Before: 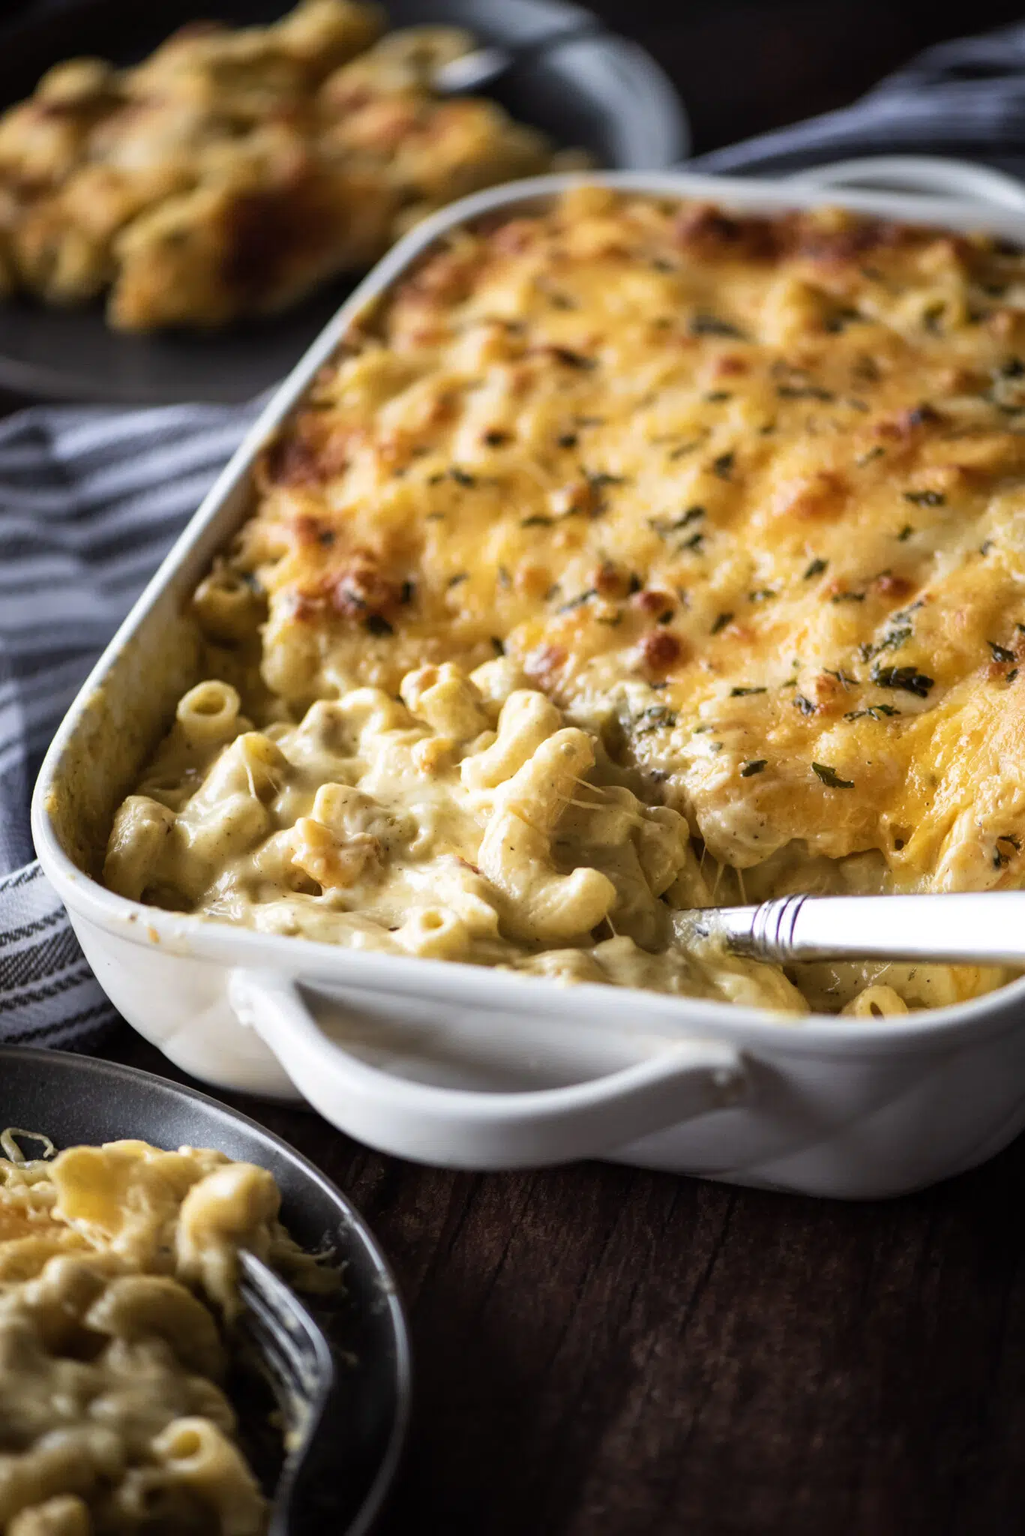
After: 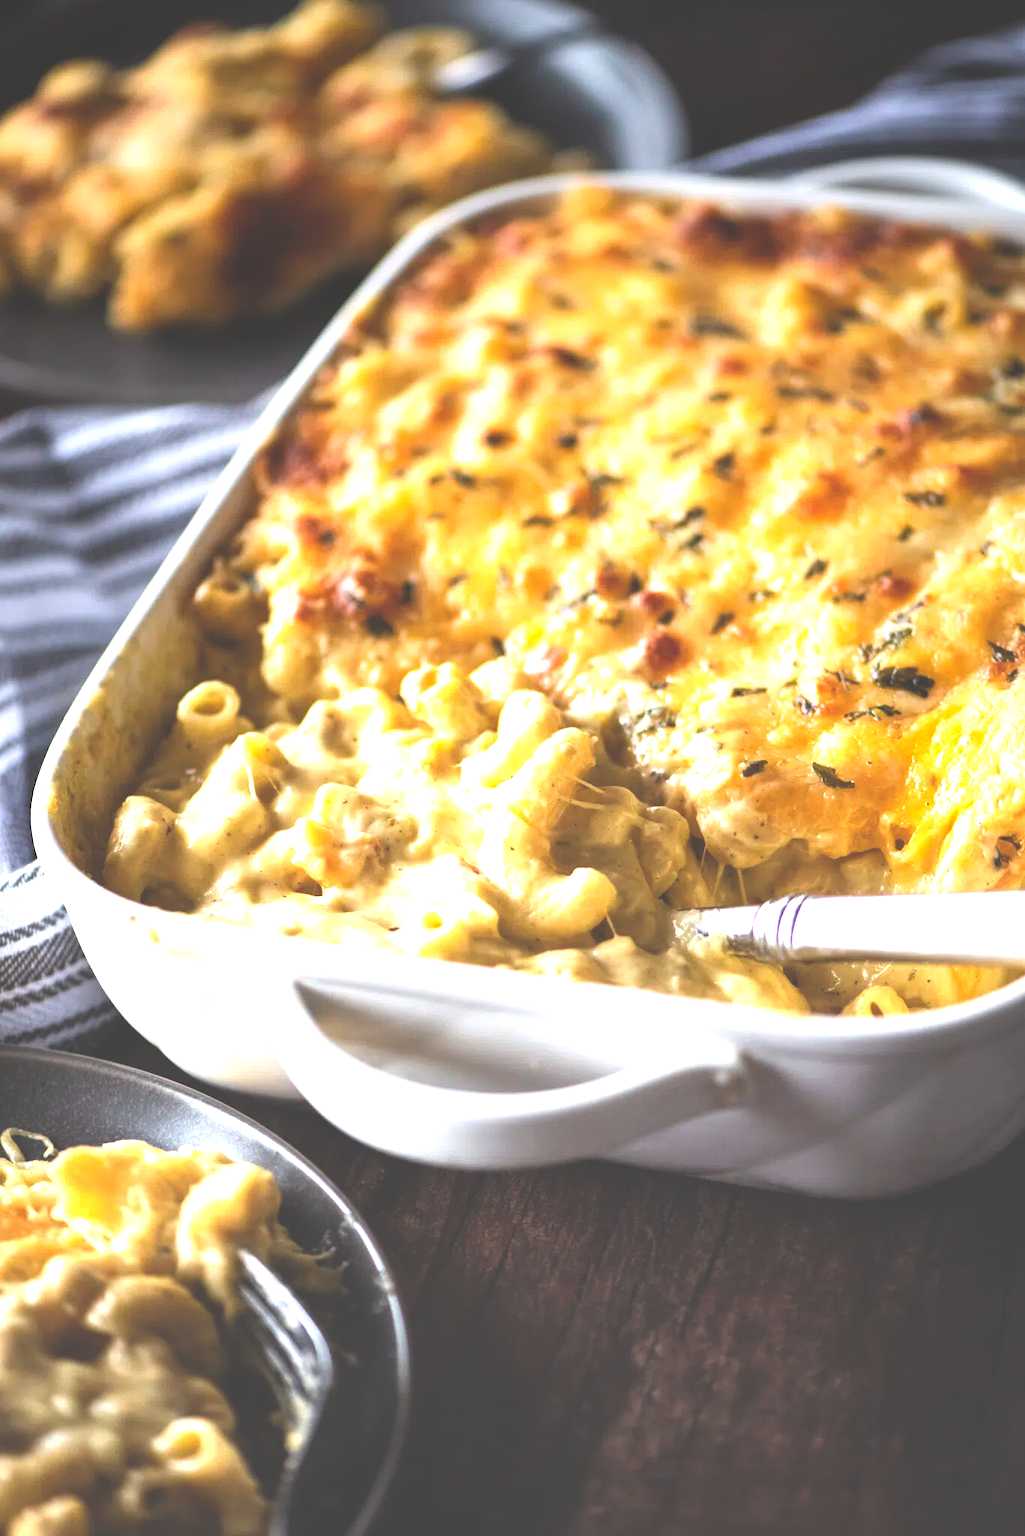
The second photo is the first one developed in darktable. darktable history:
exposure: black level correction -0.023, exposure 1.397 EV, compensate highlight preservation false
graduated density: on, module defaults
